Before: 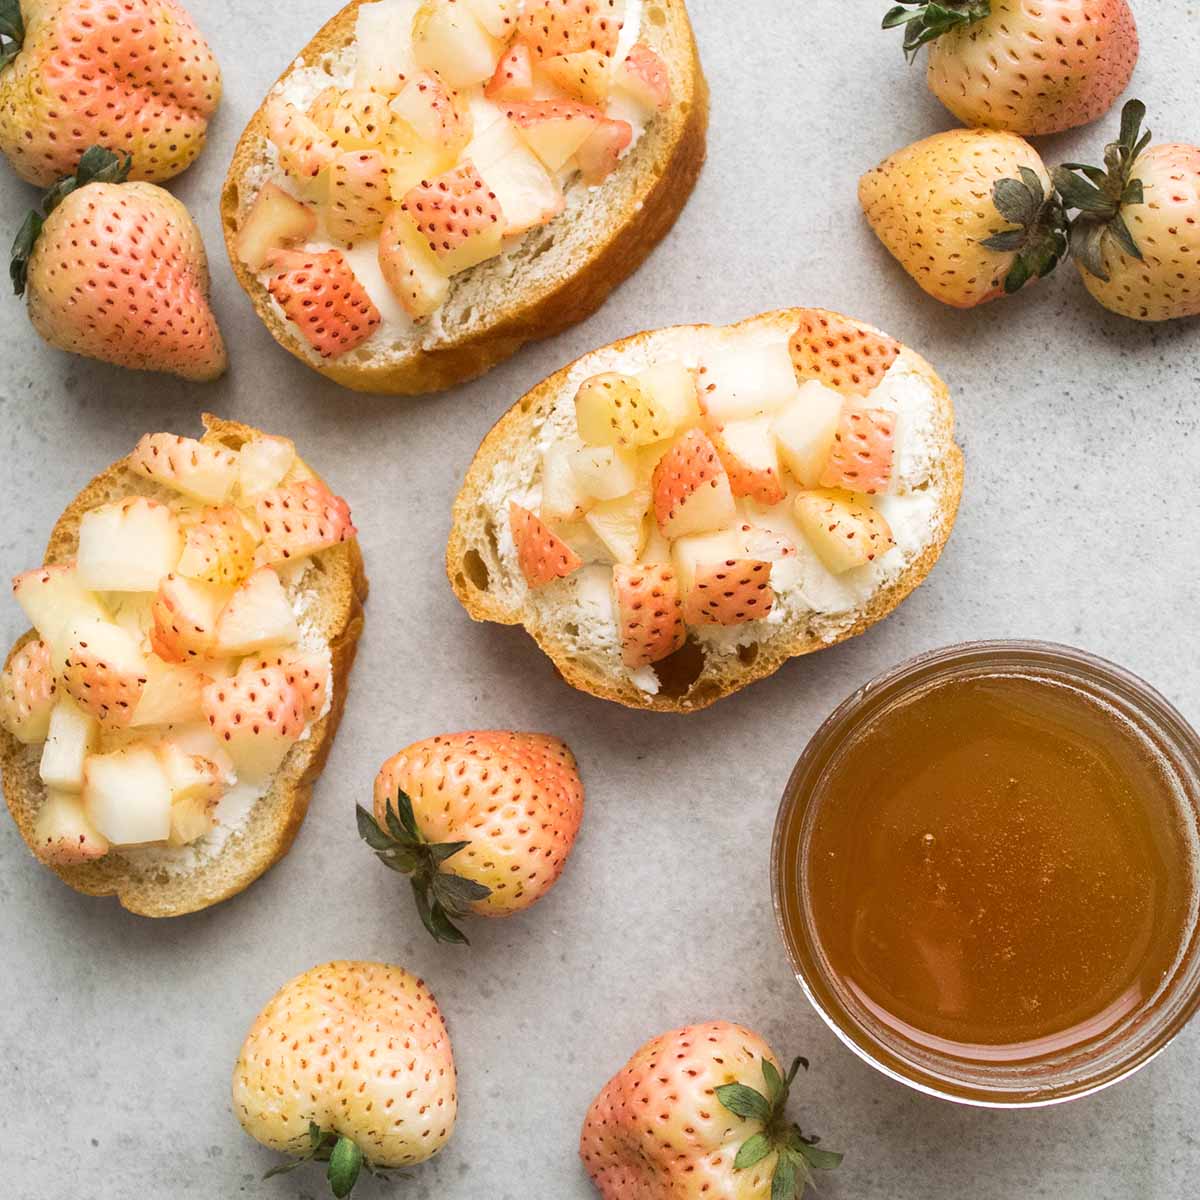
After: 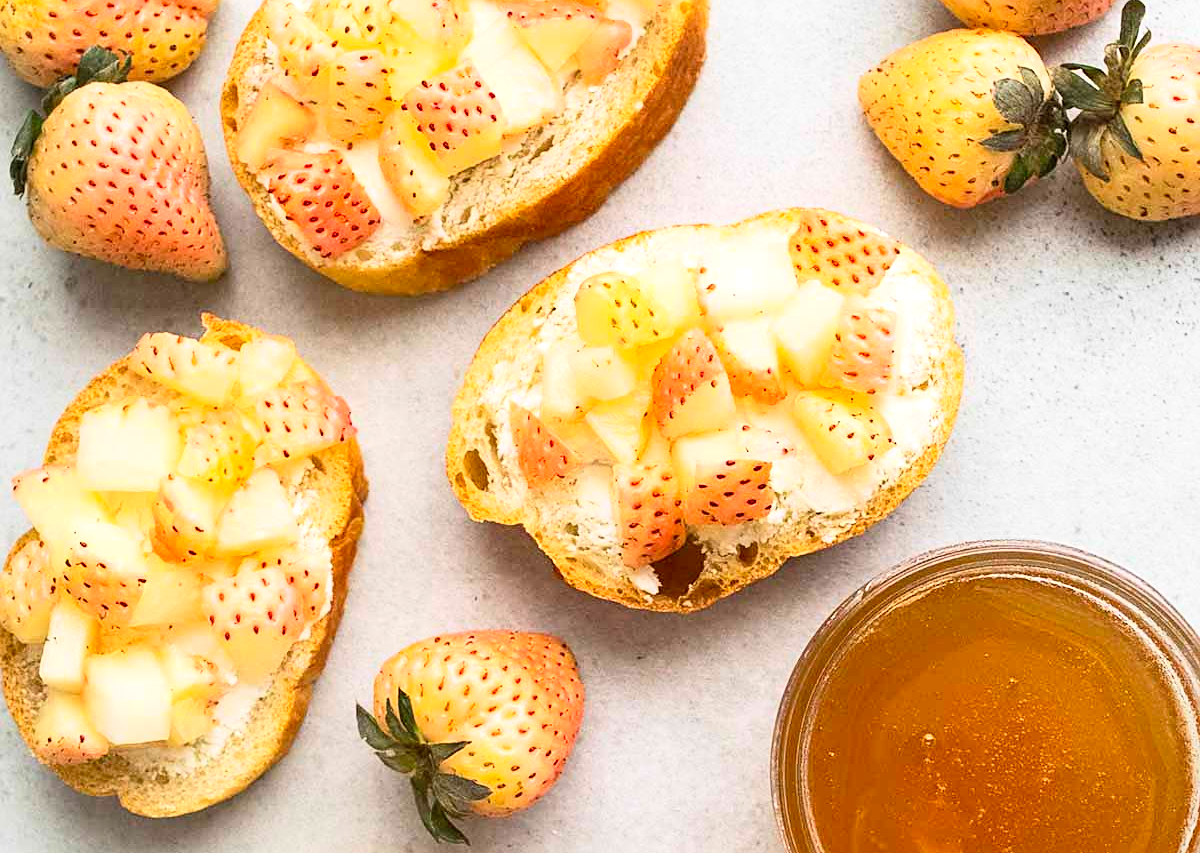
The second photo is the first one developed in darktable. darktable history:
exposure: black level correction 0.002, exposure 0.149 EV, compensate highlight preservation false
sharpen: on, module defaults
crop and rotate: top 8.357%, bottom 20.552%
color correction: highlights b* -0.032, saturation 0.994
contrast brightness saturation: contrast 0.239, brightness 0.25, saturation 0.383
